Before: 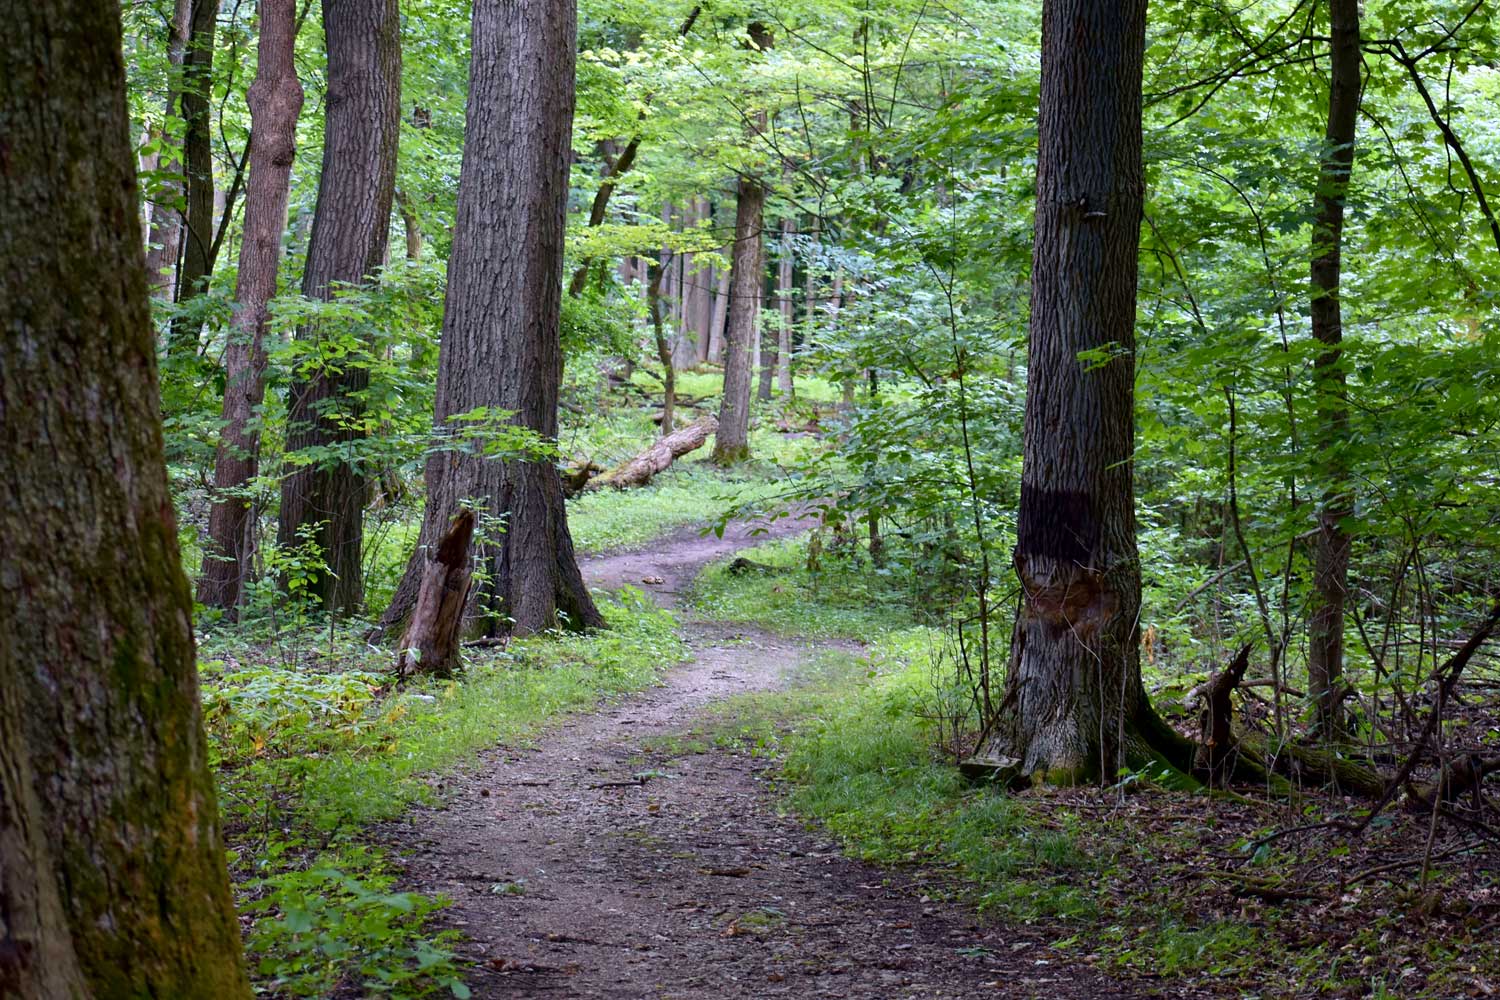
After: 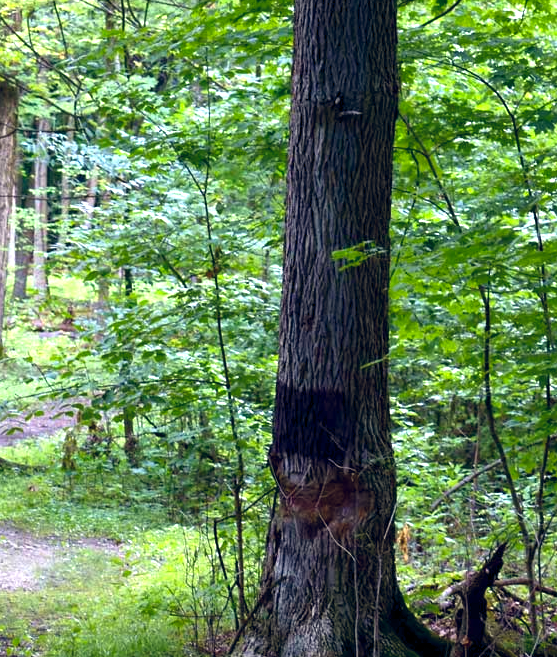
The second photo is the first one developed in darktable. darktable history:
color balance rgb: highlights gain › luminance 7.163%, highlights gain › chroma 1.948%, highlights gain › hue 89.84°, global offset › chroma 0.097%, global offset › hue 254.1°, linear chroma grading › global chroma 1.674%, linear chroma grading › mid-tones -1.091%, perceptual saturation grading › global saturation 0.088%, perceptual brilliance grading › global brilliance 17.177%, global vibrance 20%
crop and rotate: left 49.669%, top 10.119%, right 13.155%, bottom 24.15%
